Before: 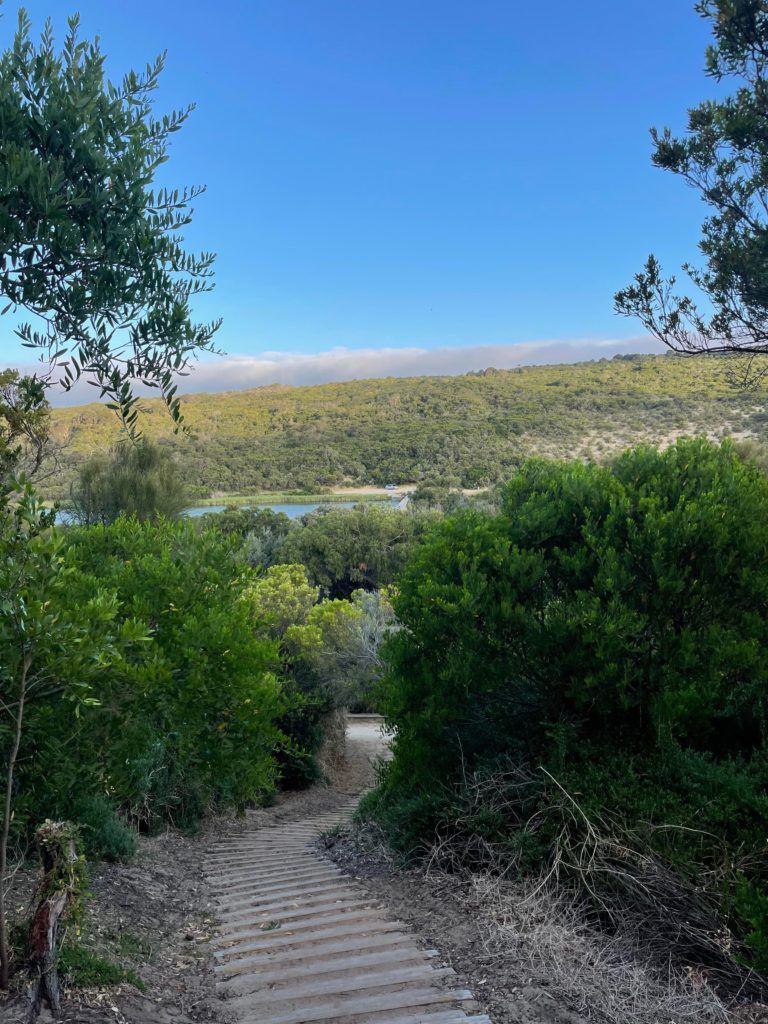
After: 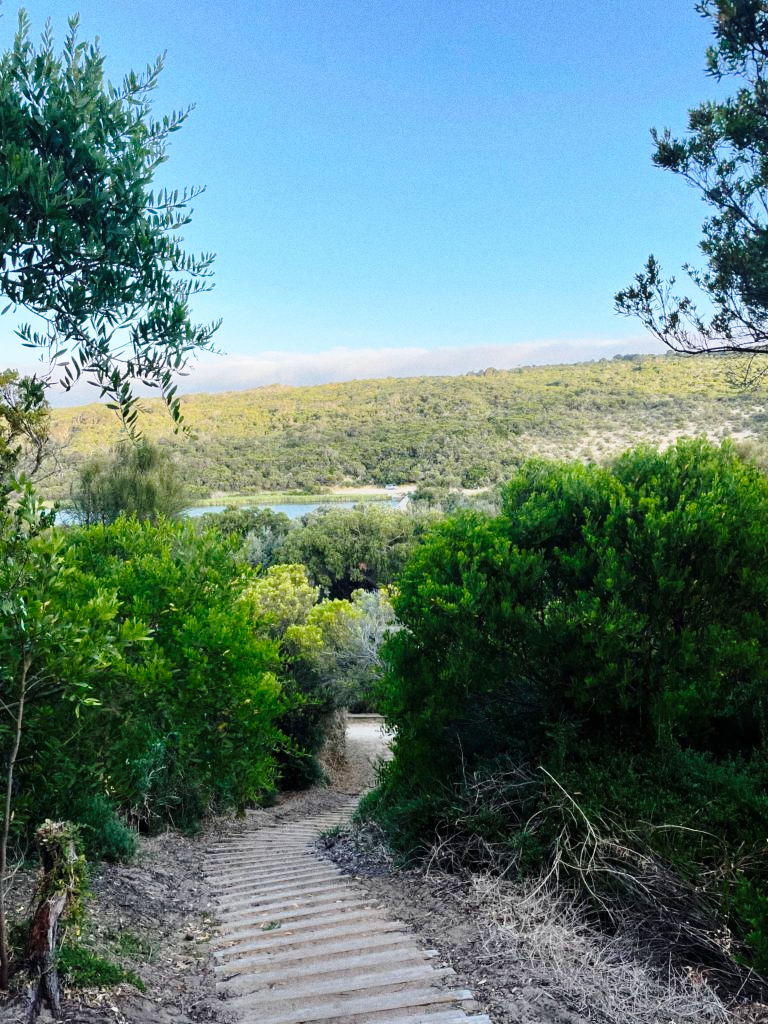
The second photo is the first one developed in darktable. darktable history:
grain: coarseness 0.47 ISO
base curve: curves: ch0 [(0, 0) (0.028, 0.03) (0.121, 0.232) (0.46, 0.748) (0.859, 0.968) (1, 1)], preserve colors none
